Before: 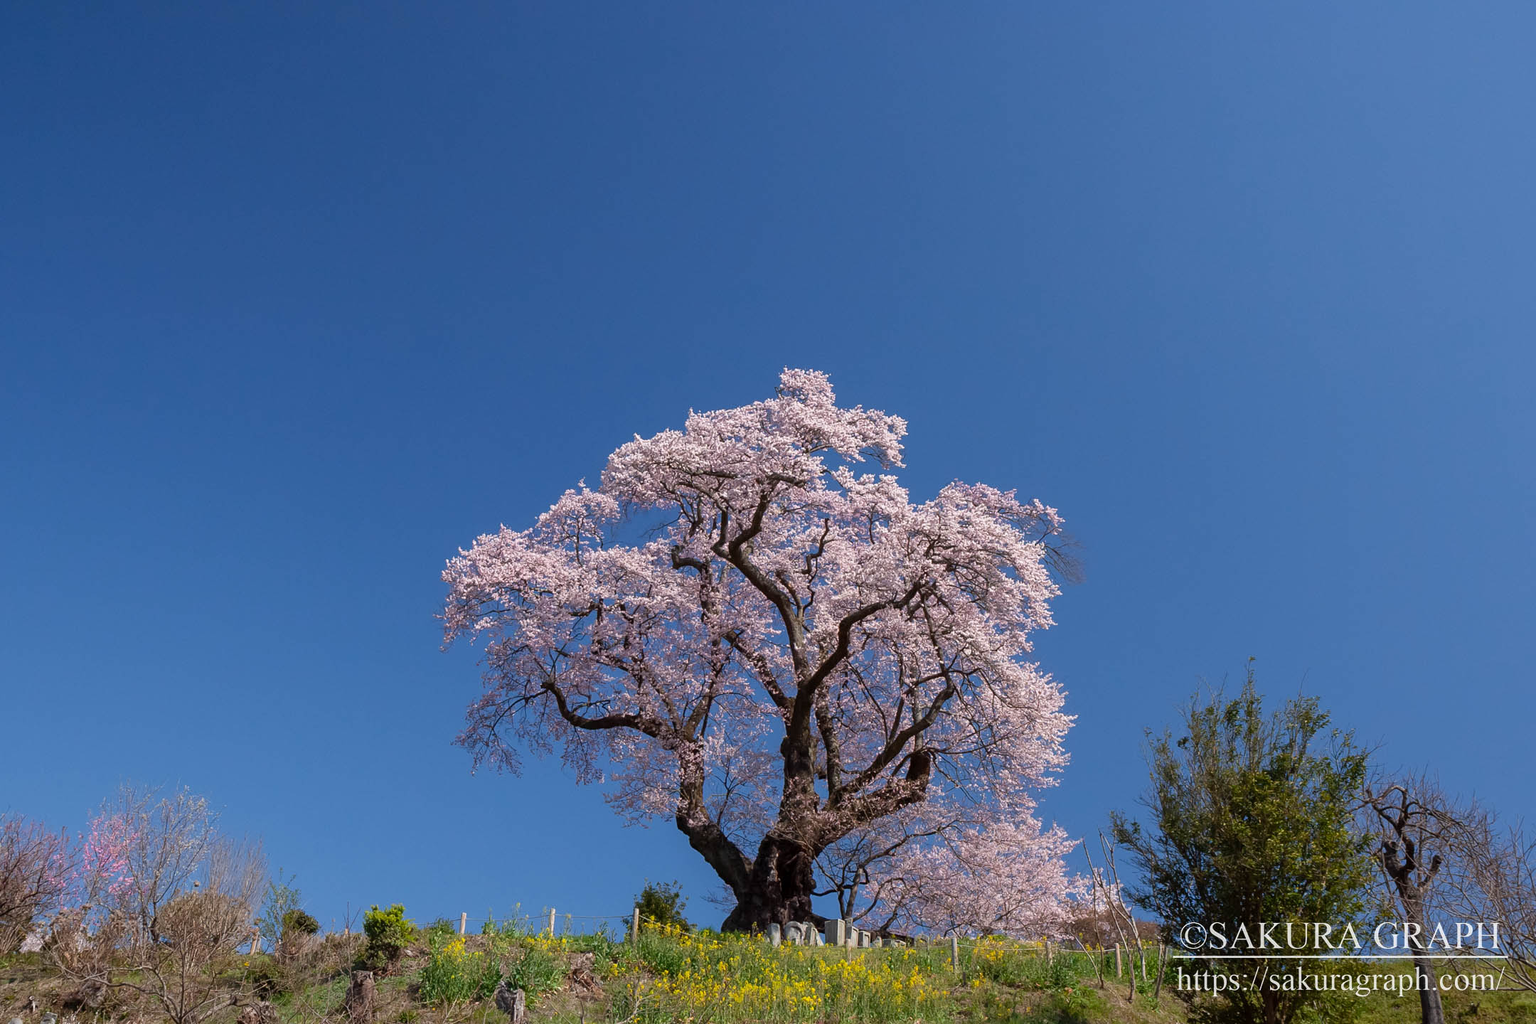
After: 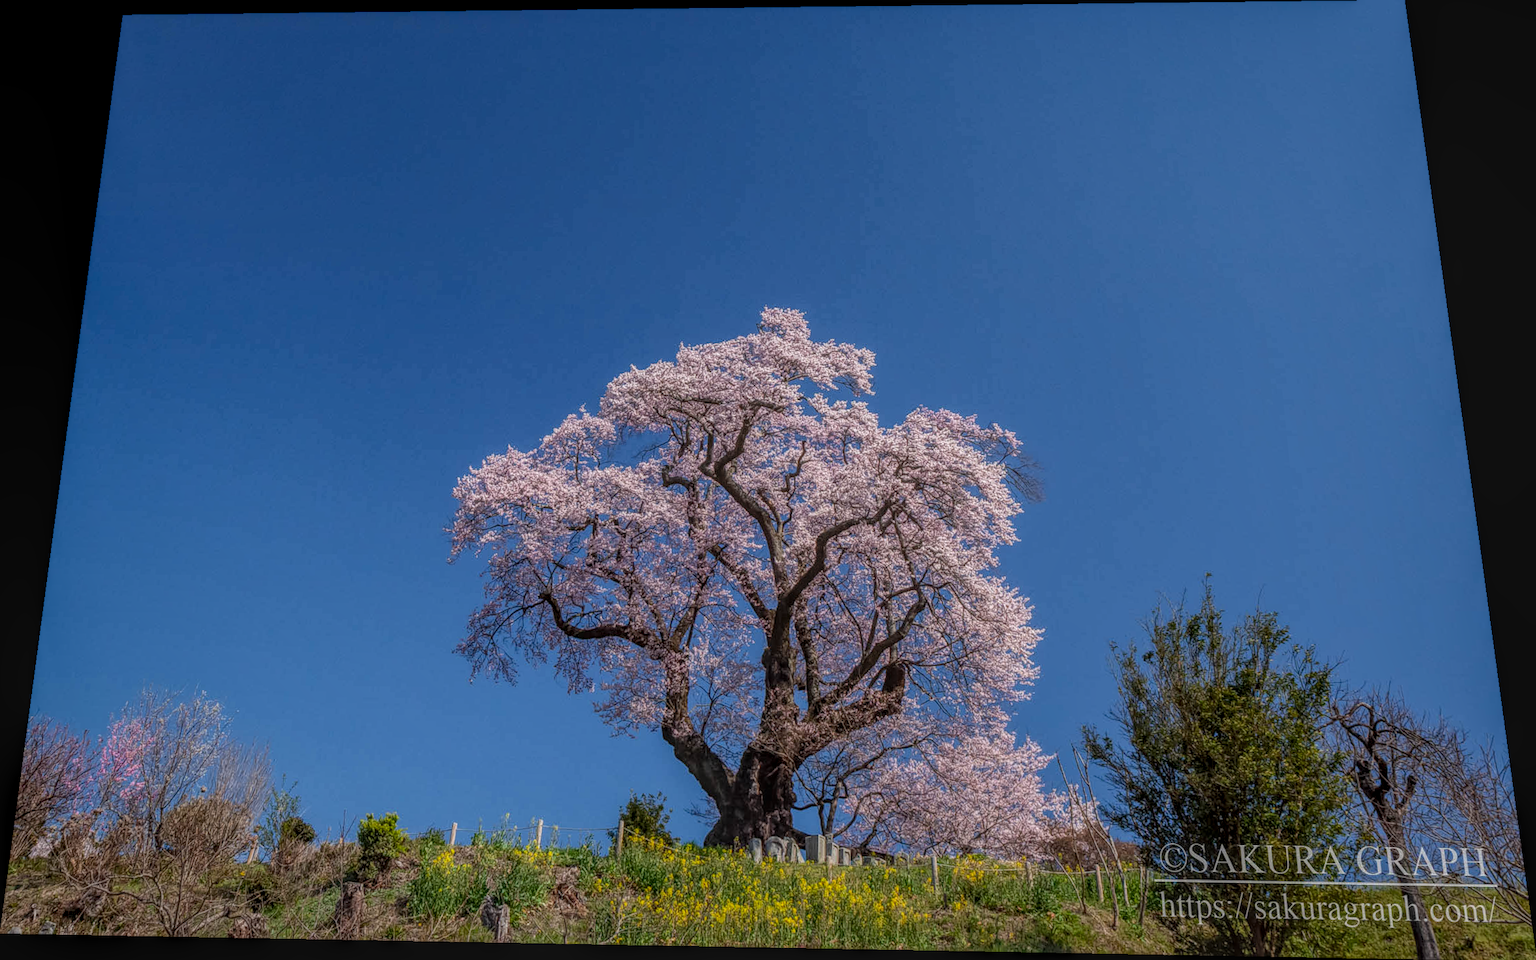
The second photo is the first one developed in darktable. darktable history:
local contrast: highlights 20%, shadows 30%, detail 200%, midtone range 0.2
rotate and perspective: rotation 0.128°, lens shift (vertical) -0.181, lens shift (horizontal) -0.044, shear 0.001, automatic cropping off
